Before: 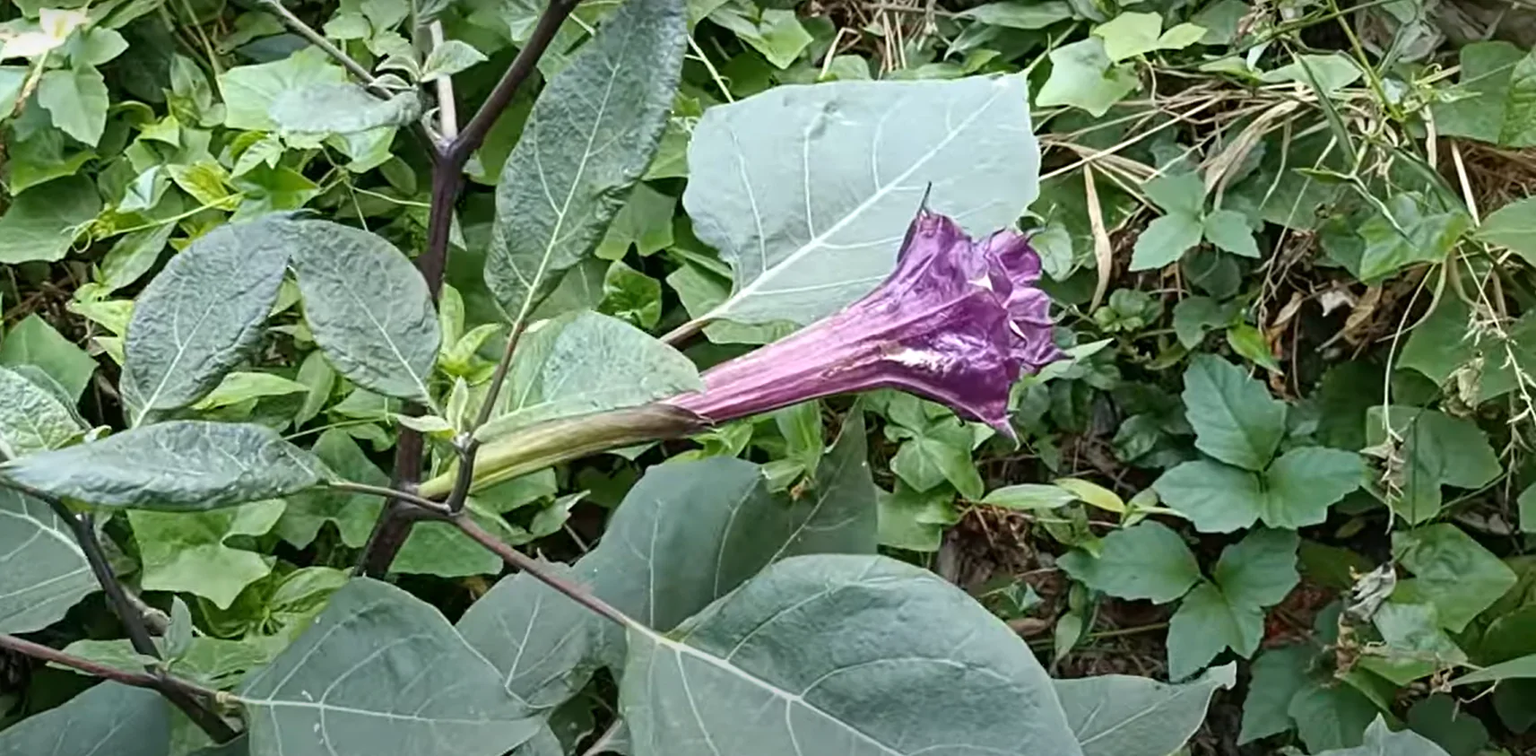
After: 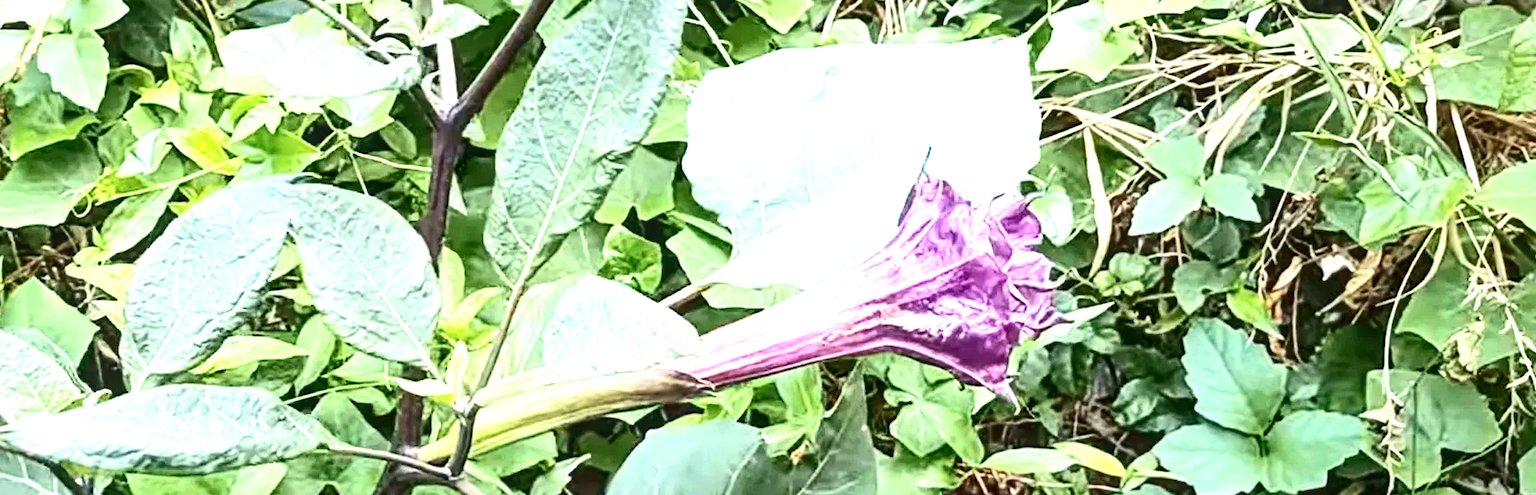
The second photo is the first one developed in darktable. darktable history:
exposure: black level correction 0, exposure 1.55 EV, compensate exposure bias true, compensate highlight preservation false
local contrast: on, module defaults
crop and rotate: top 4.848%, bottom 29.503%
contrast brightness saturation: contrast 0.28
